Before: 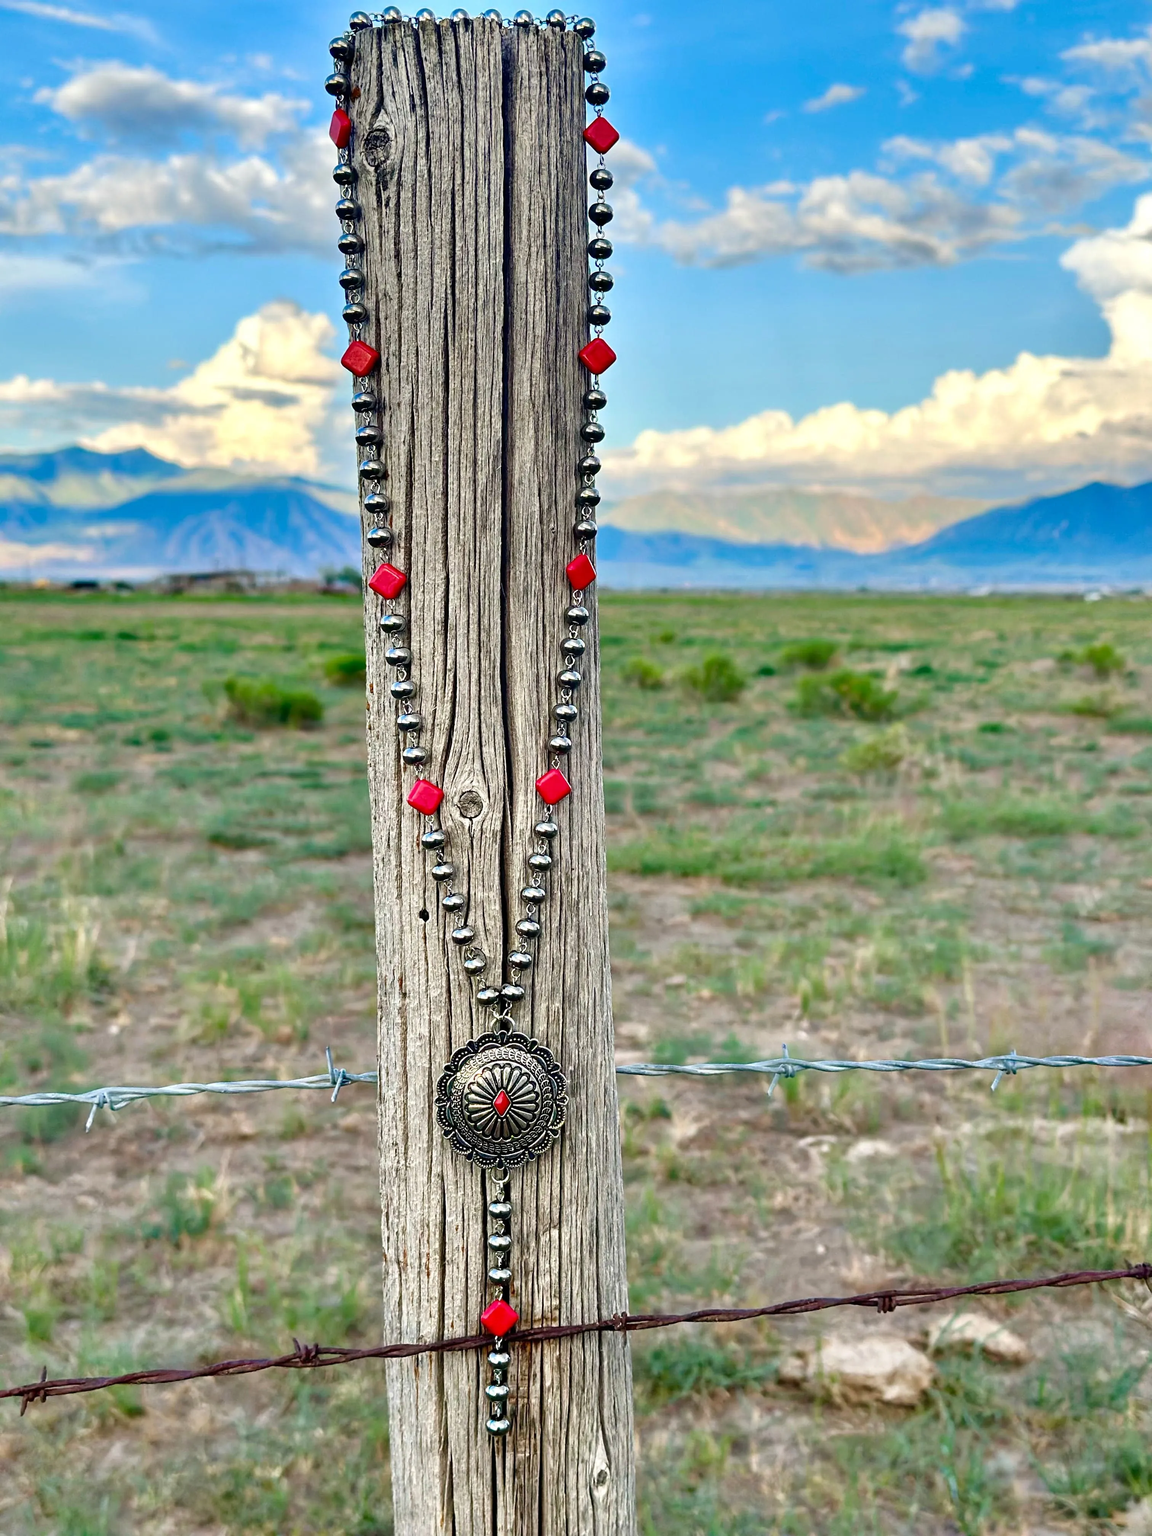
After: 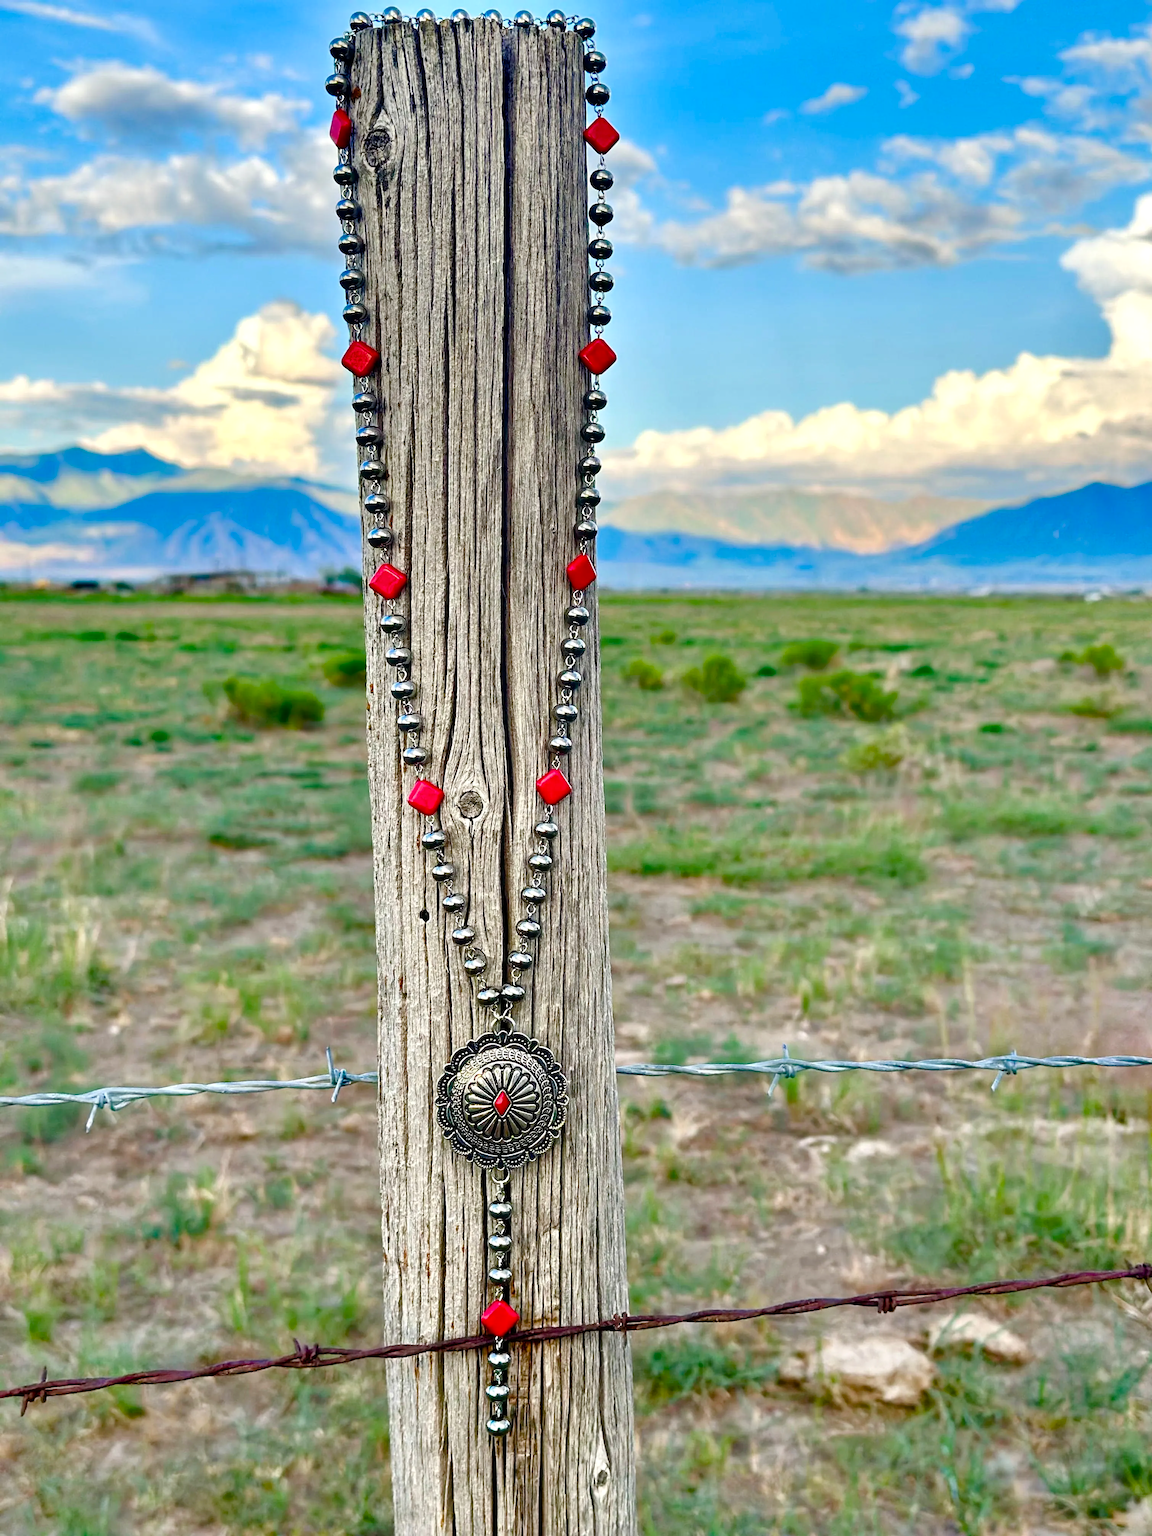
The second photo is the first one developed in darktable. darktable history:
exposure: exposure 0.078 EV, compensate highlight preservation false
color balance rgb: perceptual saturation grading › global saturation 20%, perceptual saturation grading › highlights -25%, perceptual saturation grading › shadows 50%
